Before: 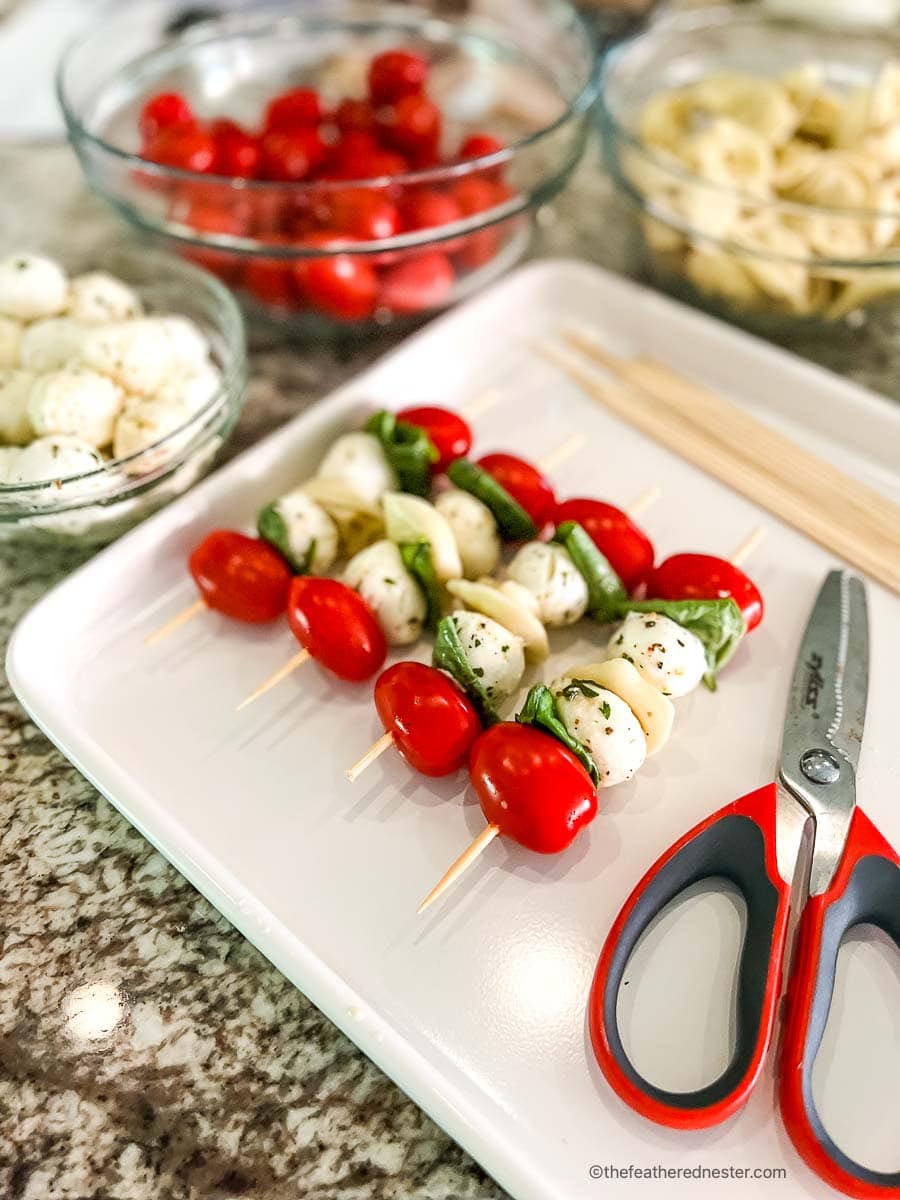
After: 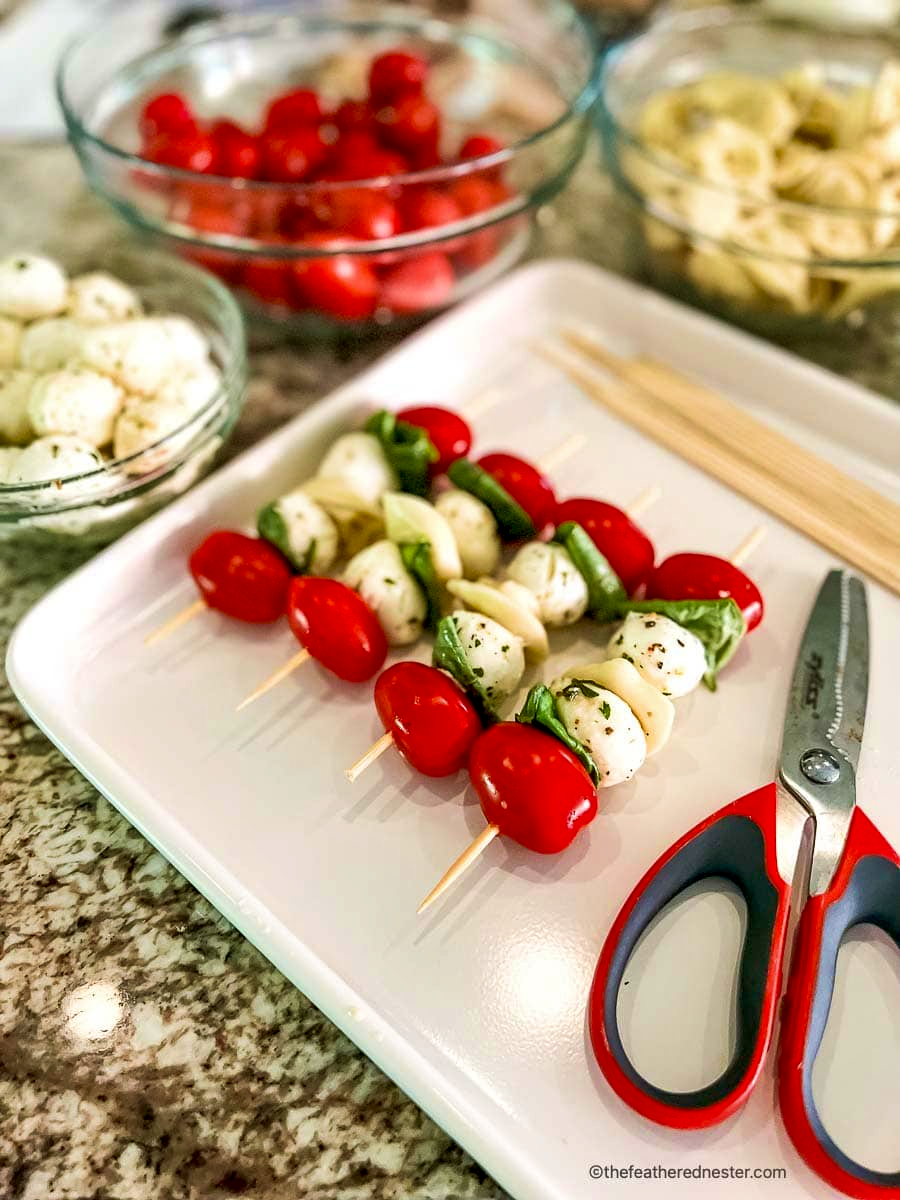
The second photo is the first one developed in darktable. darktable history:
velvia: strength 44.34%
shadows and highlights: shadows 33.09, highlights -47.4, compress 49.76%, soften with gaussian
exposure: black level correction 0.009, compensate highlight preservation false
